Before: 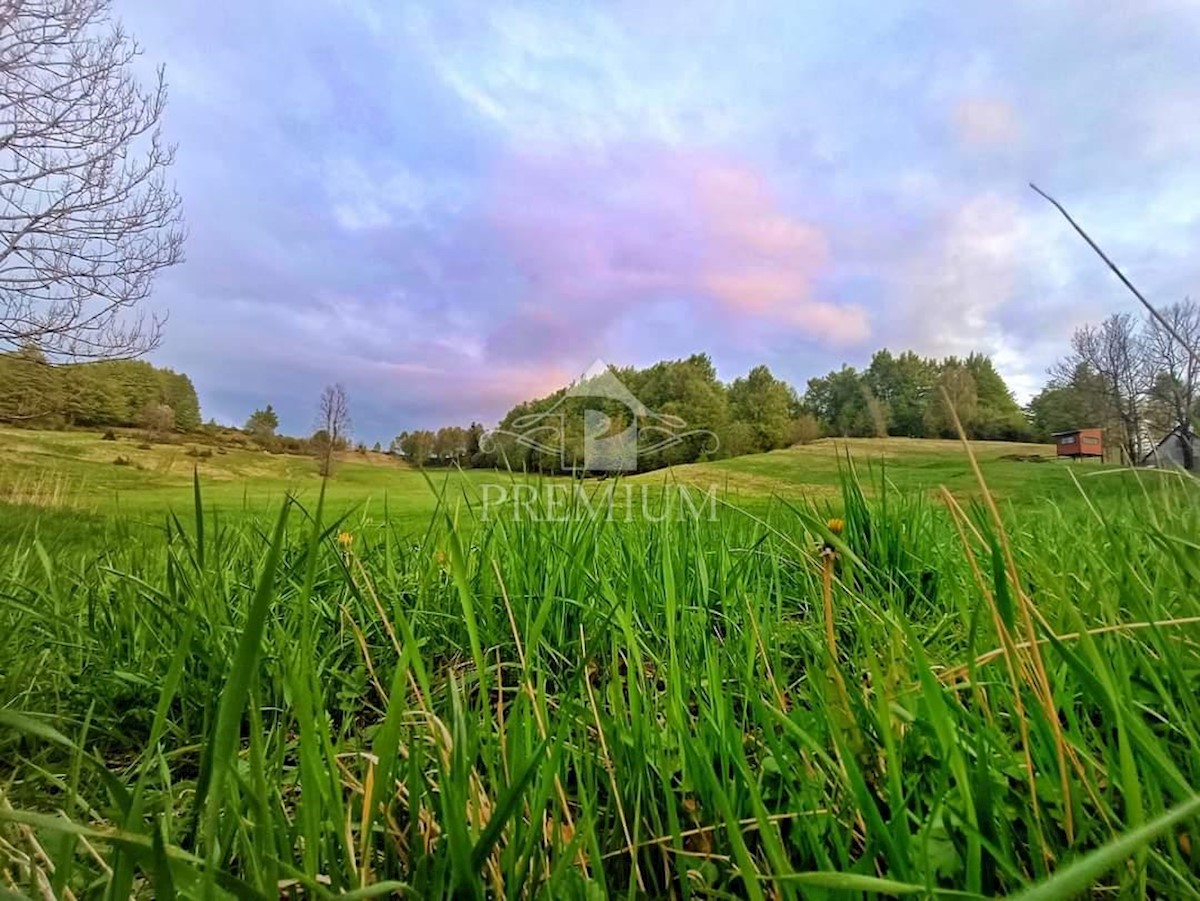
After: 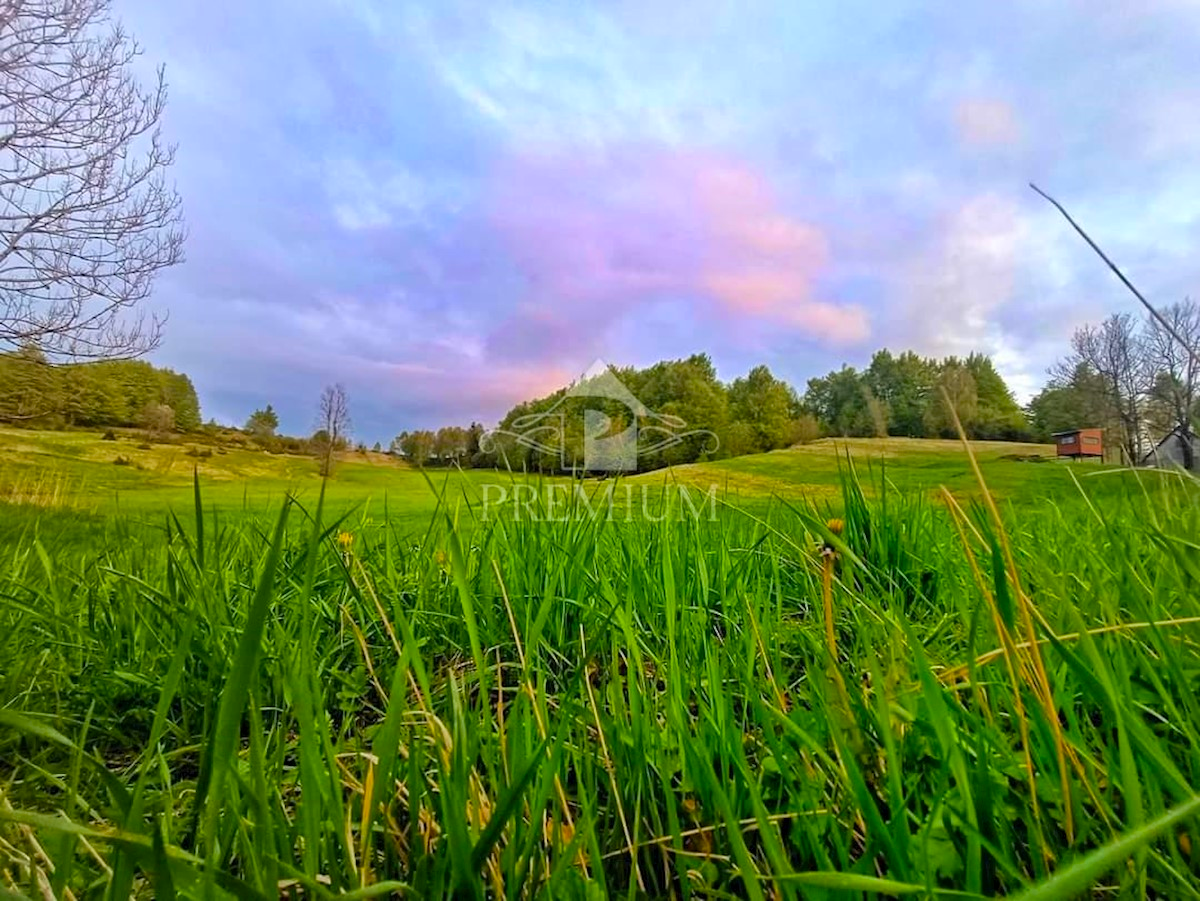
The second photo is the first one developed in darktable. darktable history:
color balance rgb: shadows lift › chroma 1.464%, shadows lift › hue 259.05°, perceptual saturation grading › global saturation 19.585%, global vibrance 20%
